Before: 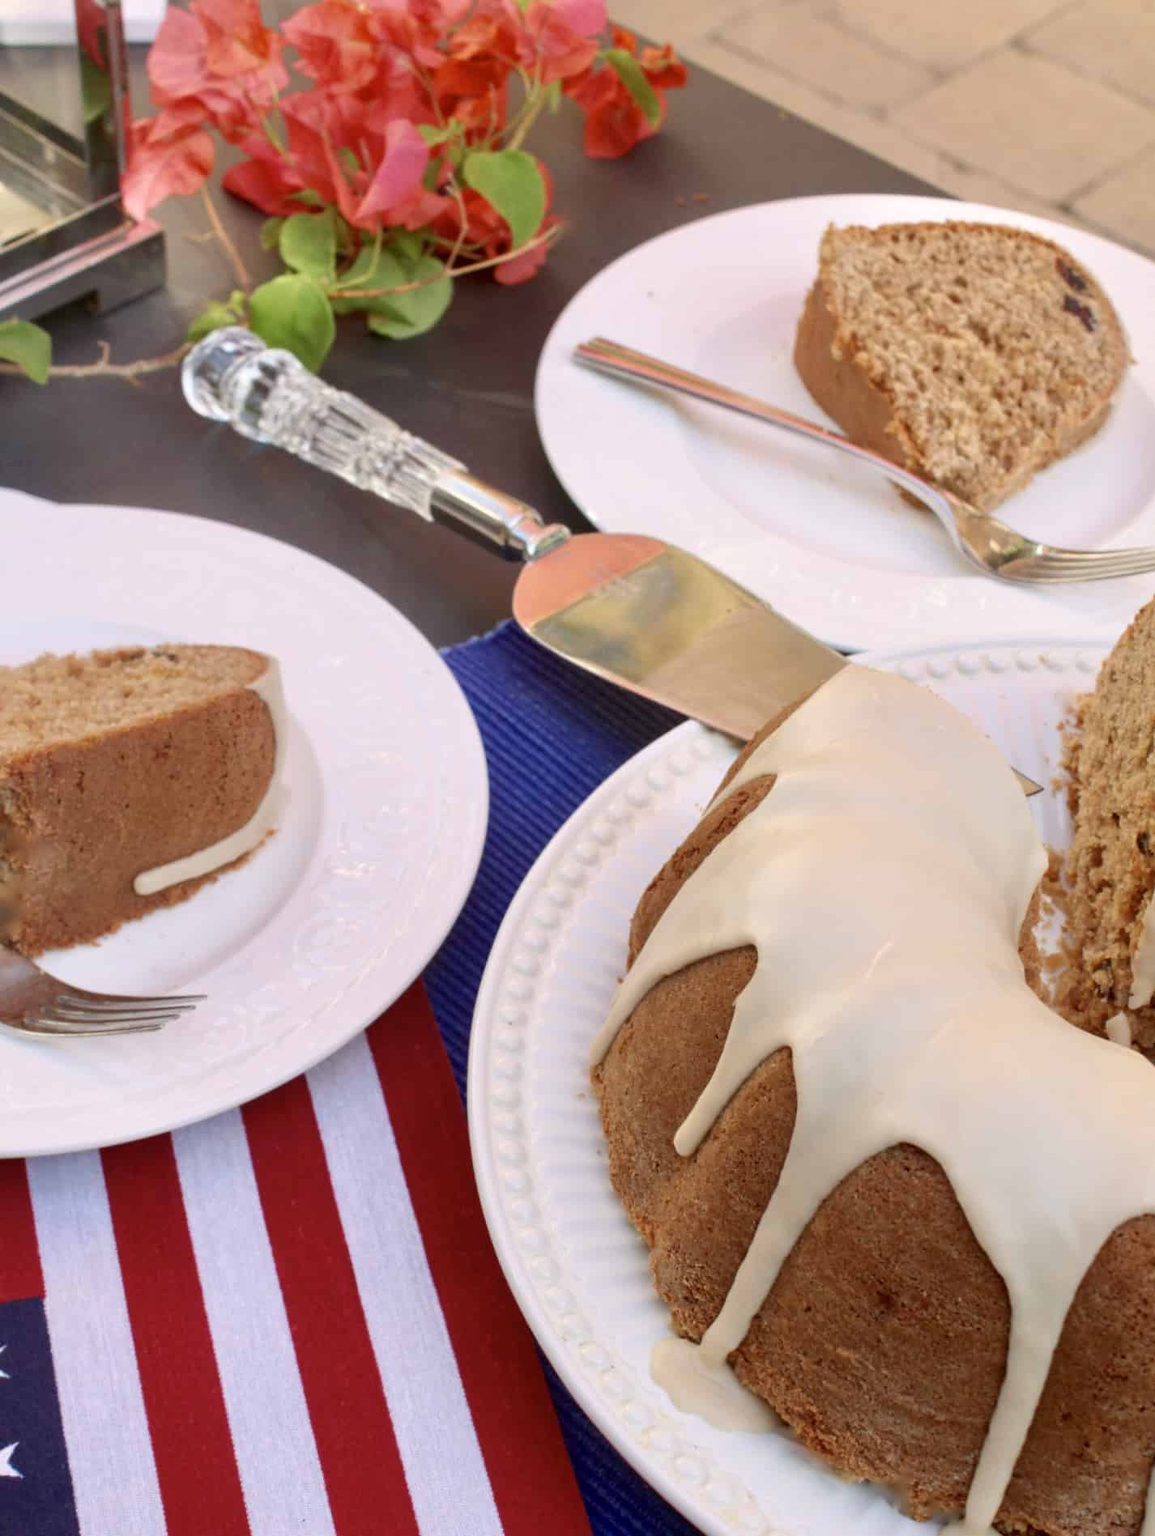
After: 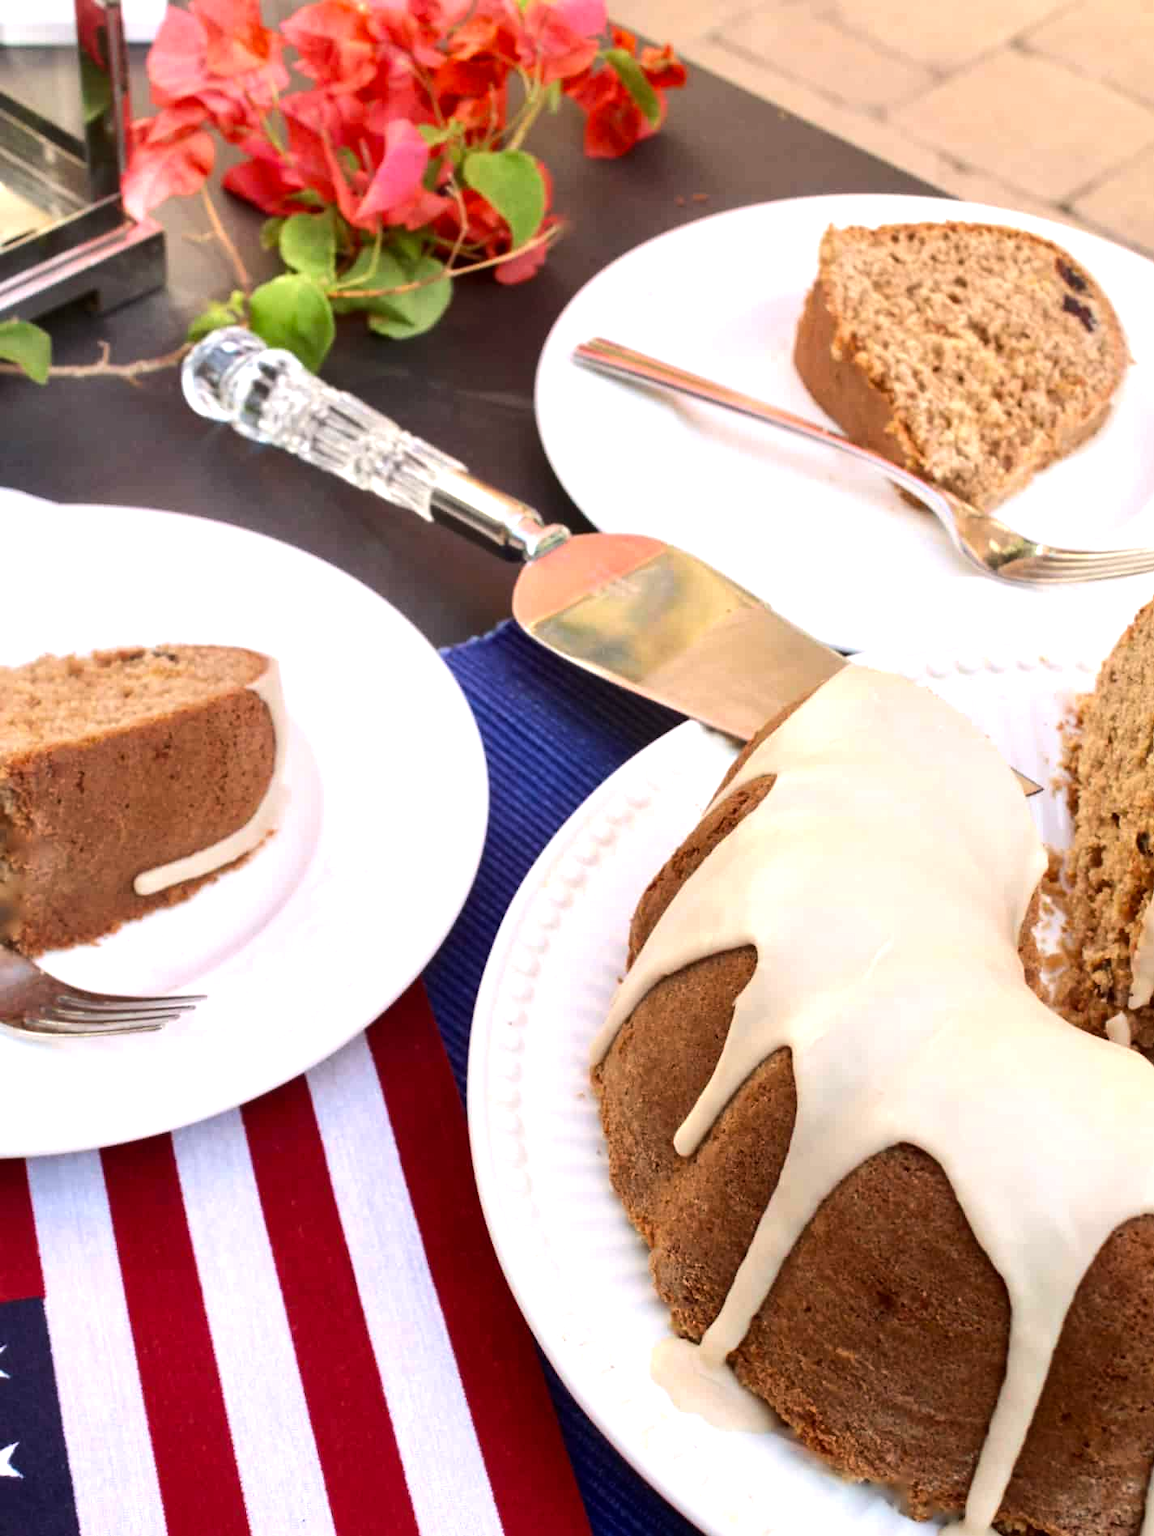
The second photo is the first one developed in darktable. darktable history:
tone equalizer: -8 EV -0.762 EV, -7 EV -0.672 EV, -6 EV -0.597 EV, -5 EV -0.414 EV, -3 EV 0.387 EV, -2 EV 0.6 EV, -1 EV 0.688 EV, +0 EV 0.75 EV, edges refinement/feathering 500, mask exposure compensation -1.57 EV, preserve details no
